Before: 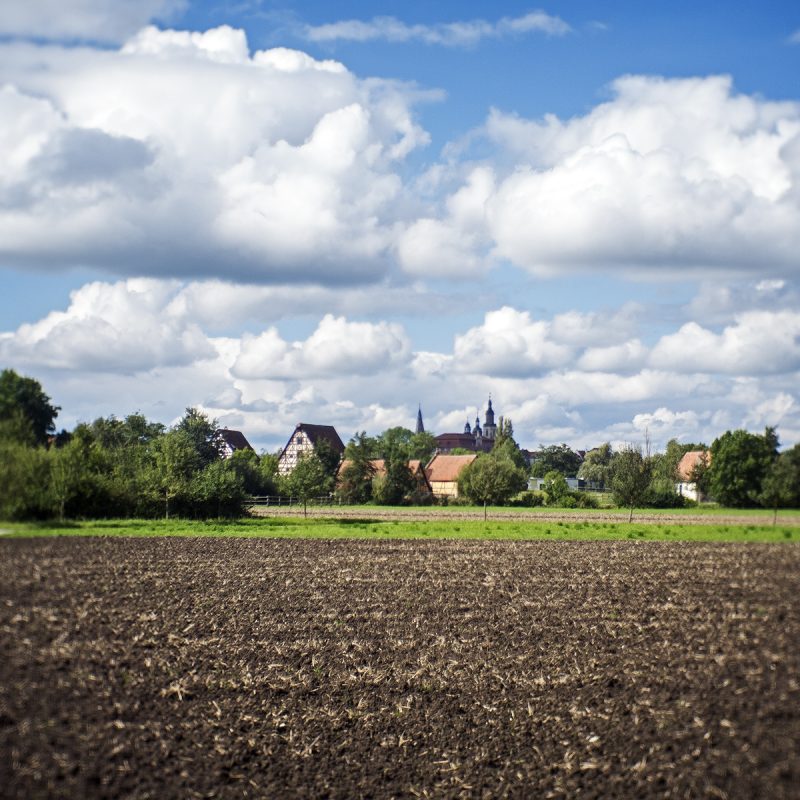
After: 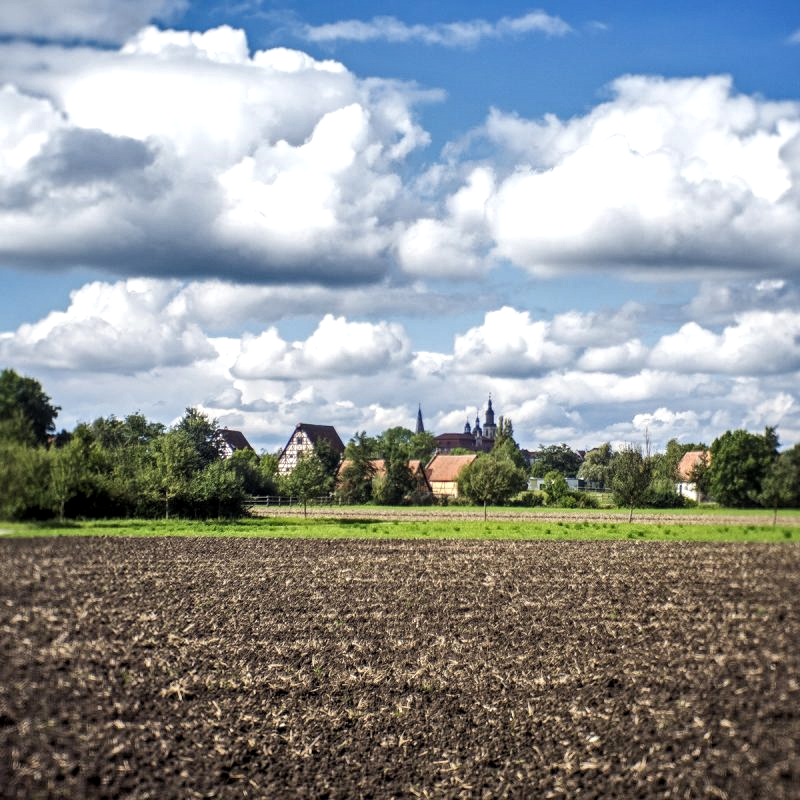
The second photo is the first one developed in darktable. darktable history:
local contrast: on, module defaults
levels: levels [0.016, 0.484, 0.953]
shadows and highlights: white point adjustment 0.88, soften with gaussian
